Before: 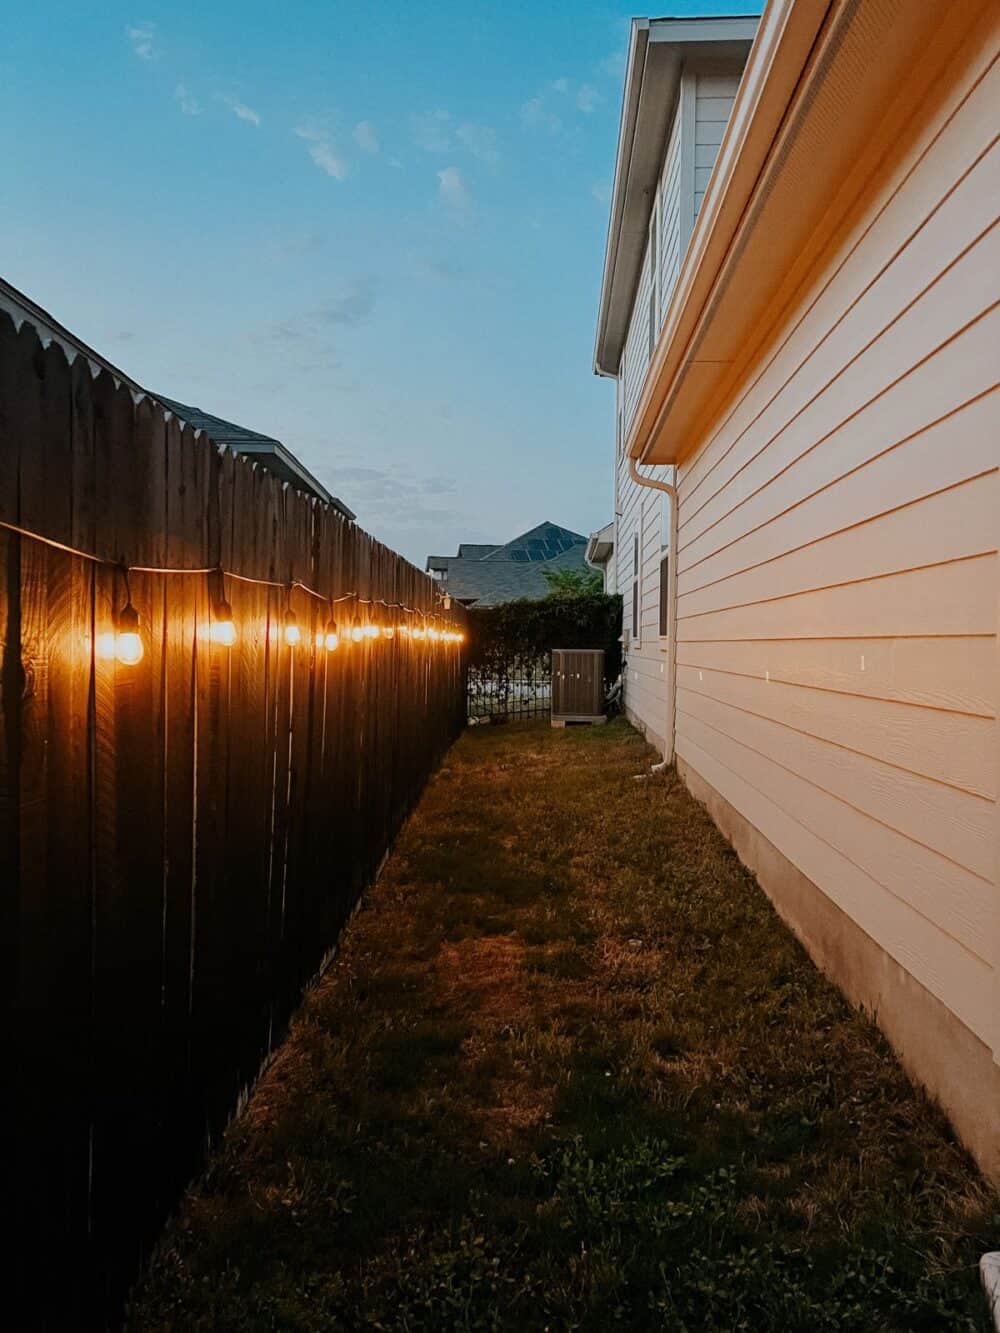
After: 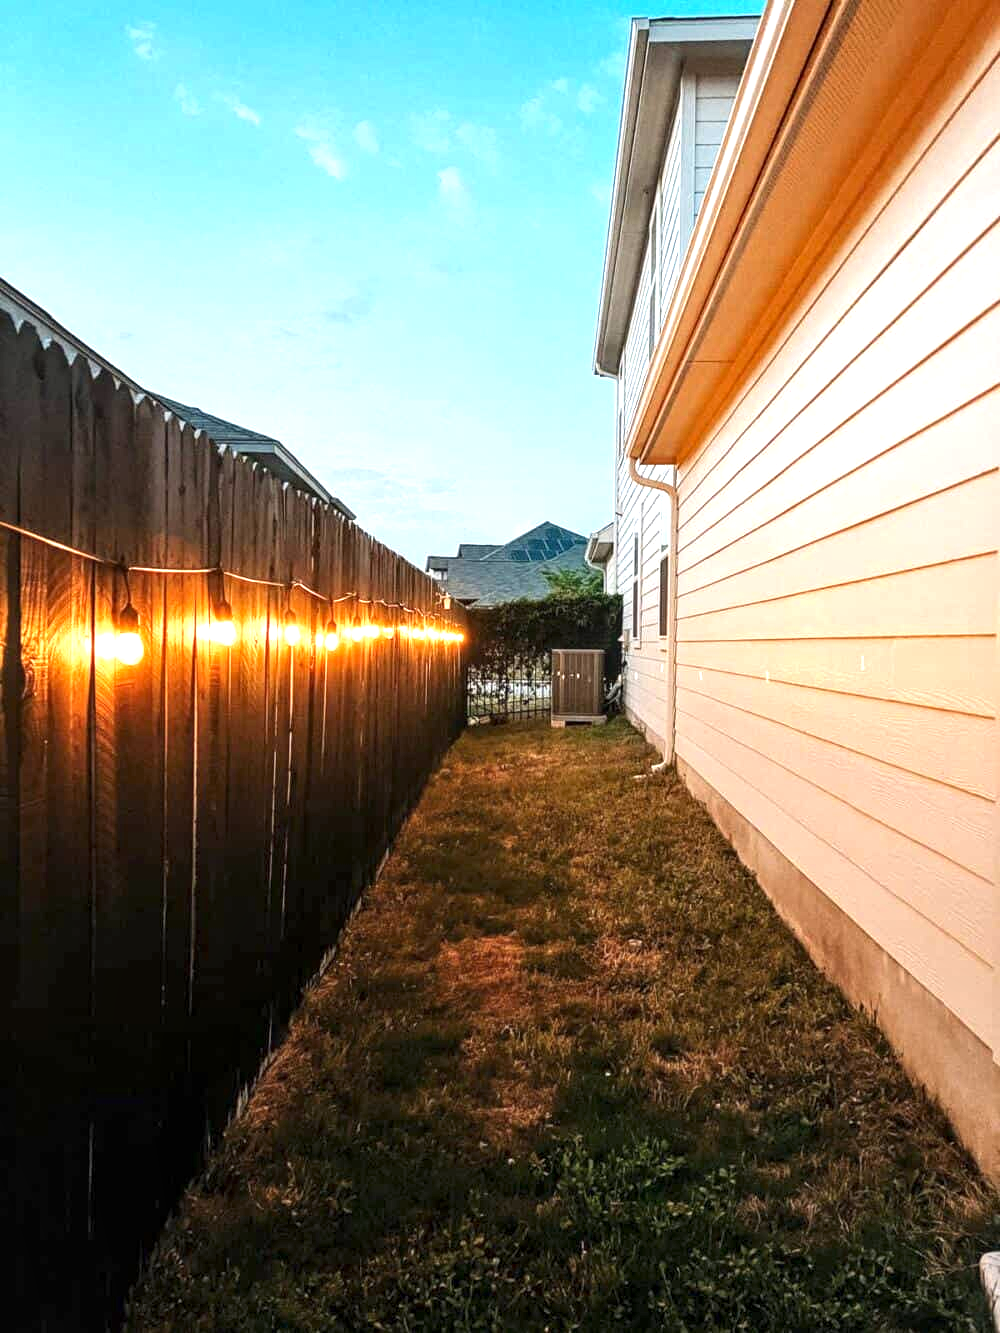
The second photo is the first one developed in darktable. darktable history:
local contrast: detail 130%
exposure: black level correction 0, exposure 1.362 EV, compensate highlight preservation false
